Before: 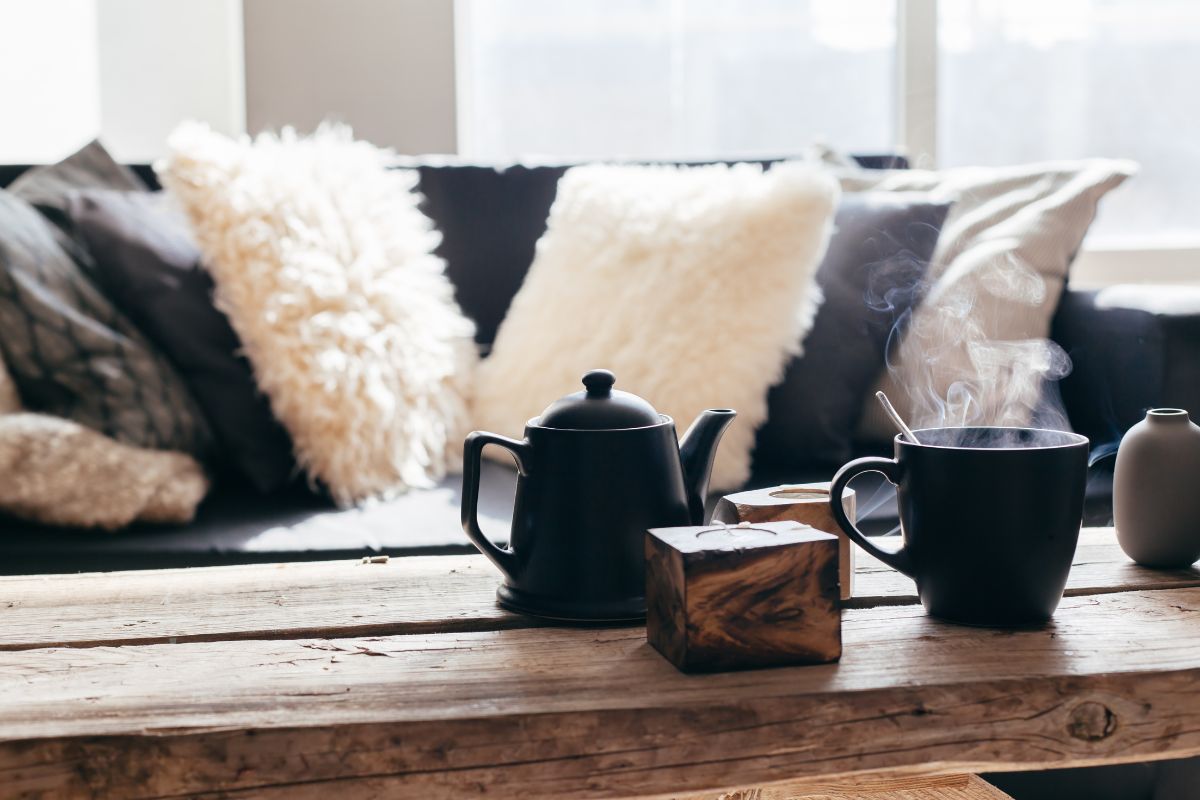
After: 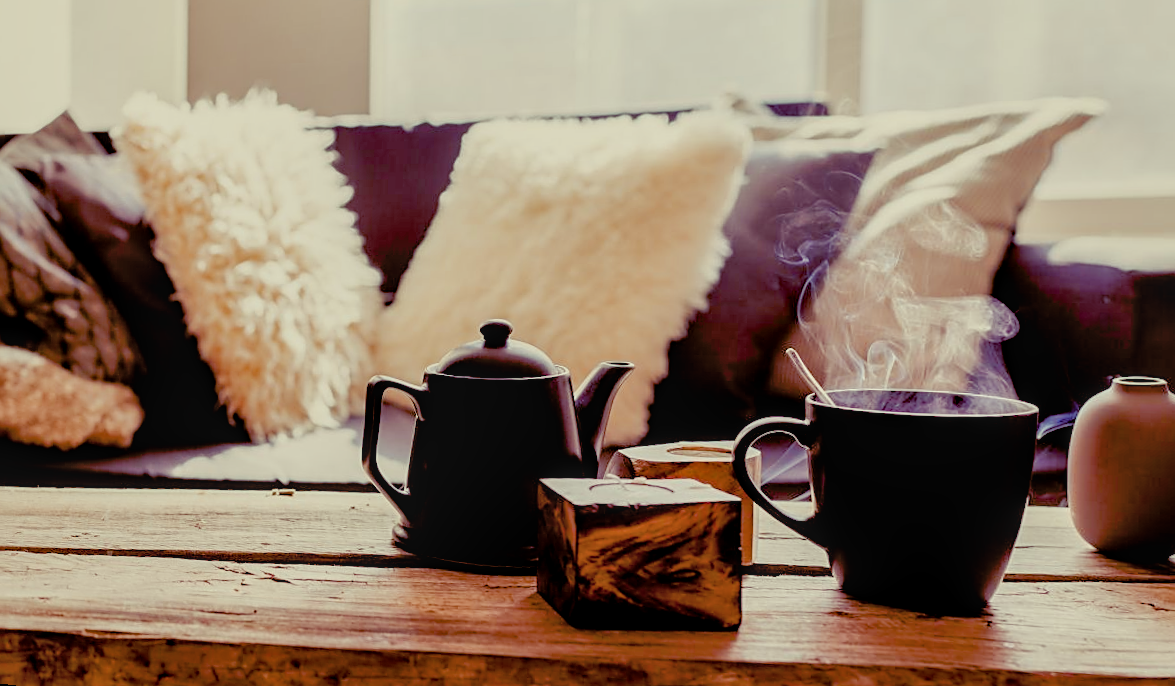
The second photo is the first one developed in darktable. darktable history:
filmic rgb: black relative exposure -7.65 EV, white relative exposure 4.56 EV, hardness 3.61
white balance: red 1.029, blue 0.92
rotate and perspective: rotation 1.69°, lens shift (vertical) -0.023, lens shift (horizontal) -0.291, crop left 0.025, crop right 0.988, crop top 0.092, crop bottom 0.842
shadows and highlights: on, module defaults
local contrast: on, module defaults
color balance: lift [1, 1.015, 1.004, 0.985], gamma [1, 0.958, 0.971, 1.042], gain [1, 0.956, 0.977, 1.044]
sharpen: on, module defaults
color balance rgb: shadows lift › luminance -21.66%, shadows lift › chroma 8.98%, shadows lift › hue 283.37°, power › chroma 1.55%, power › hue 25.59°, highlights gain › luminance 6.08%, highlights gain › chroma 2.55%, highlights gain › hue 90°, global offset › luminance -0.87%, perceptual saturation grading › global saturation 27.49%, perceptual saturation grading › highlights -28.39%, perceptual saturation grading › mid-tones 15.22%, perceptual saturation grading › shadows 33.98%, perceptual brilliance grading › highlights 10%, perceptual brilliance grading › mid-tones 5%
